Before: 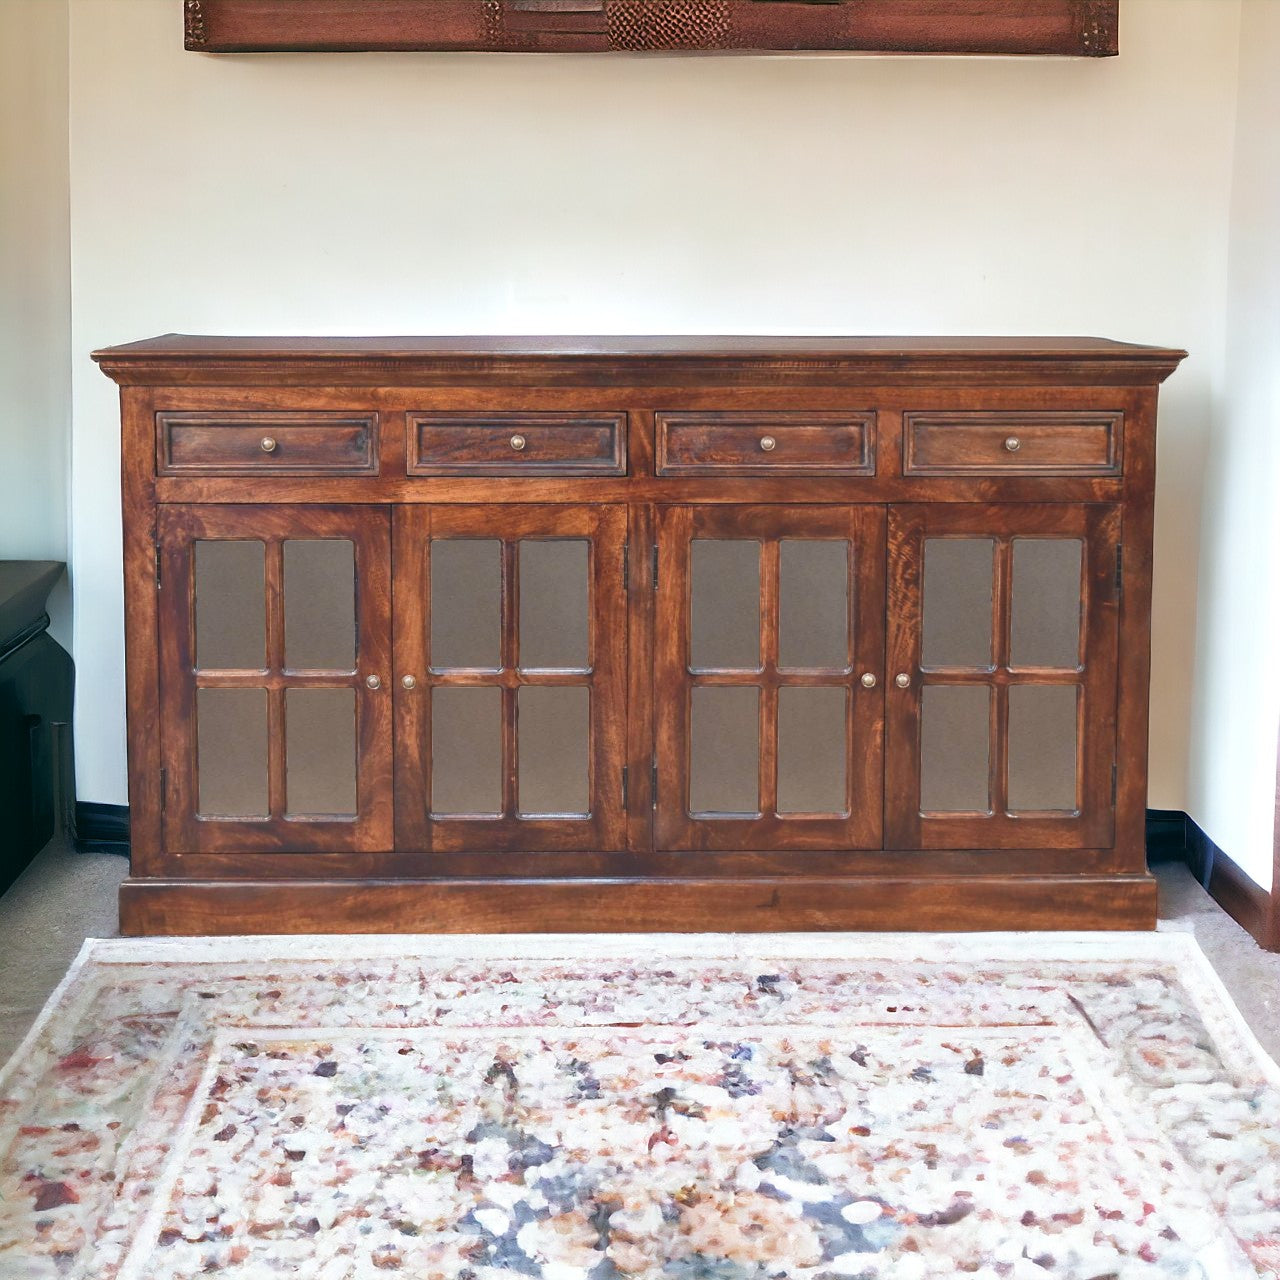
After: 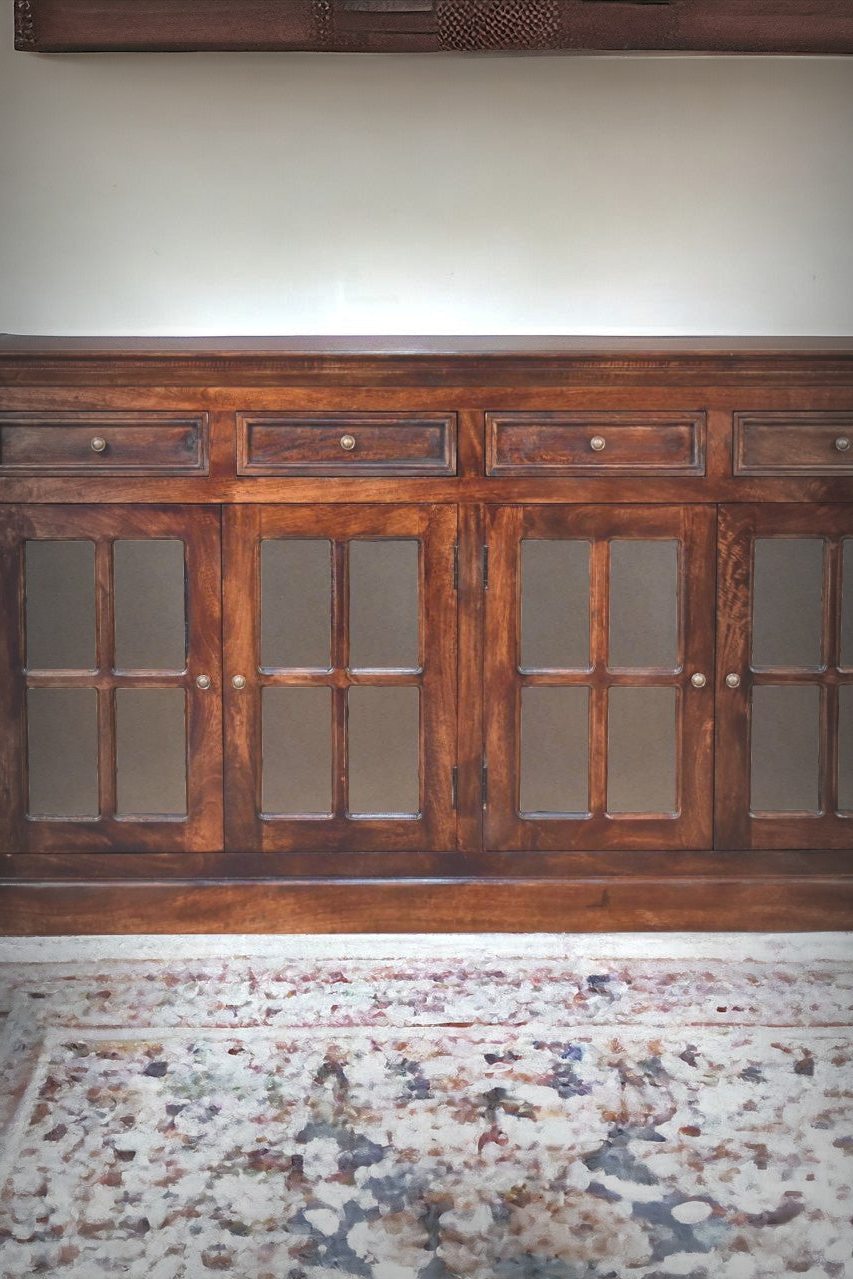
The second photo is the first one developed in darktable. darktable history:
vignetting: fall-off start 53.64%, brightness -0.575, automatic ratio true, width/height ratio 1.313, shape 0.214
crop and rotate: left 13.337%, right 19.961%
shadows and highlights: on, module defaults
